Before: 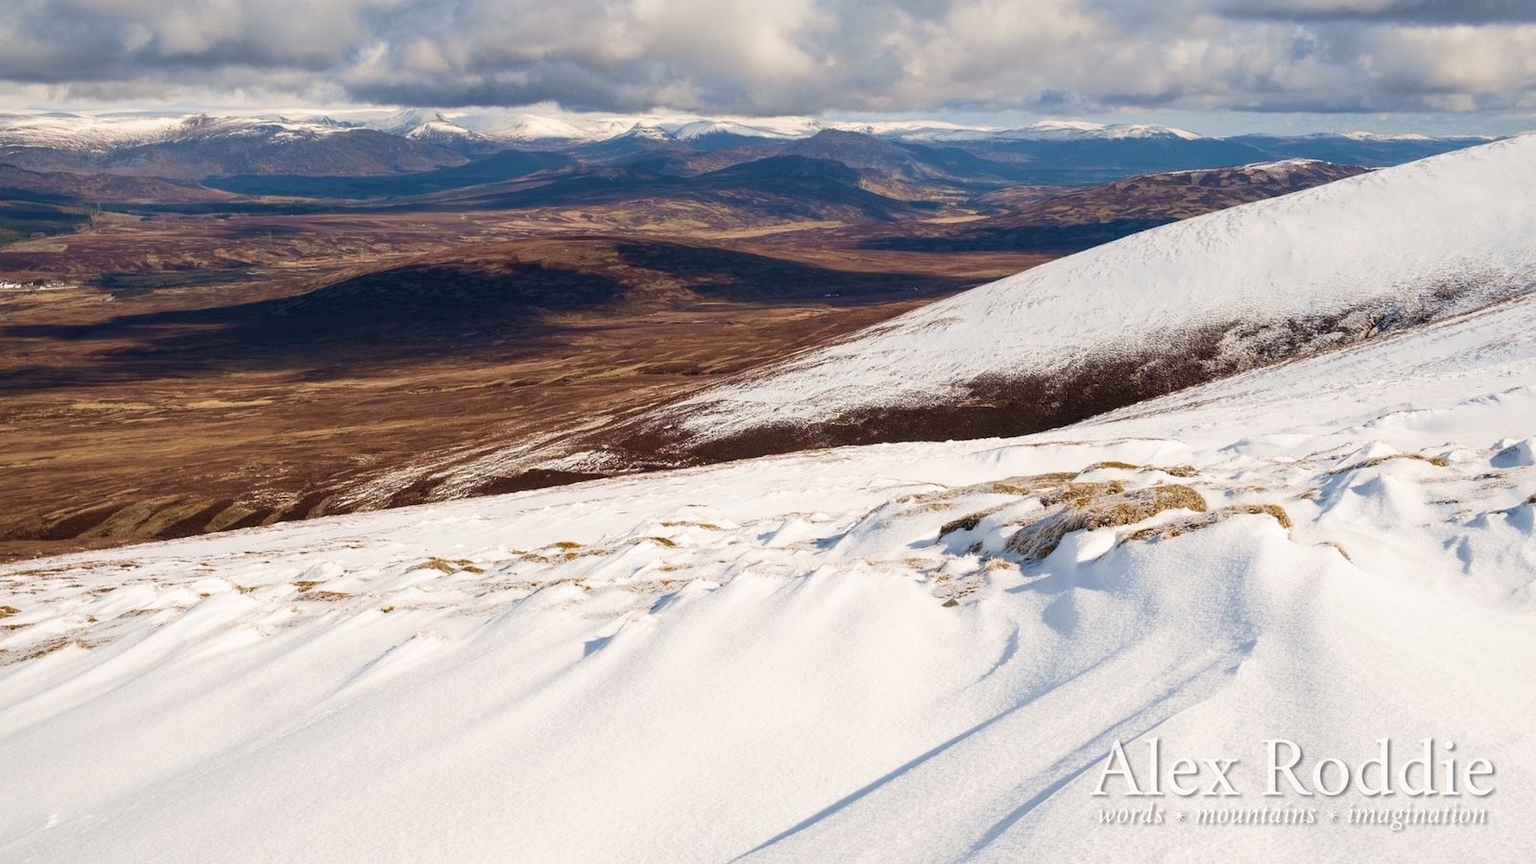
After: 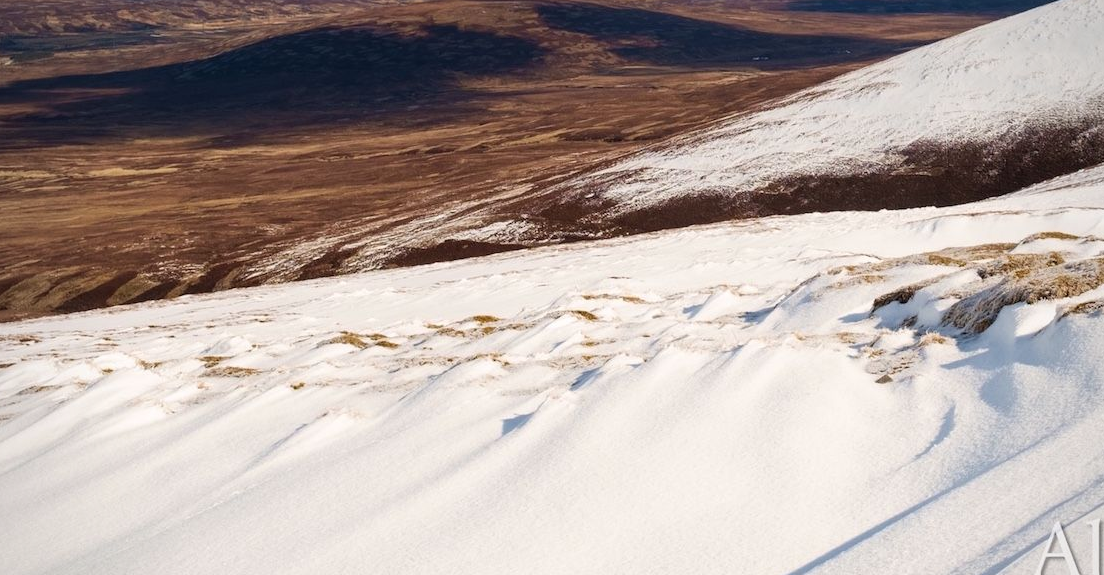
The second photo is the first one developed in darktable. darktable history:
vignetting: fall-off radius 95.05%, brightness -0.519, saturation -0.508
crop: left 6.636%, top 27.715%, right 24.343%, bottom 8.388%
